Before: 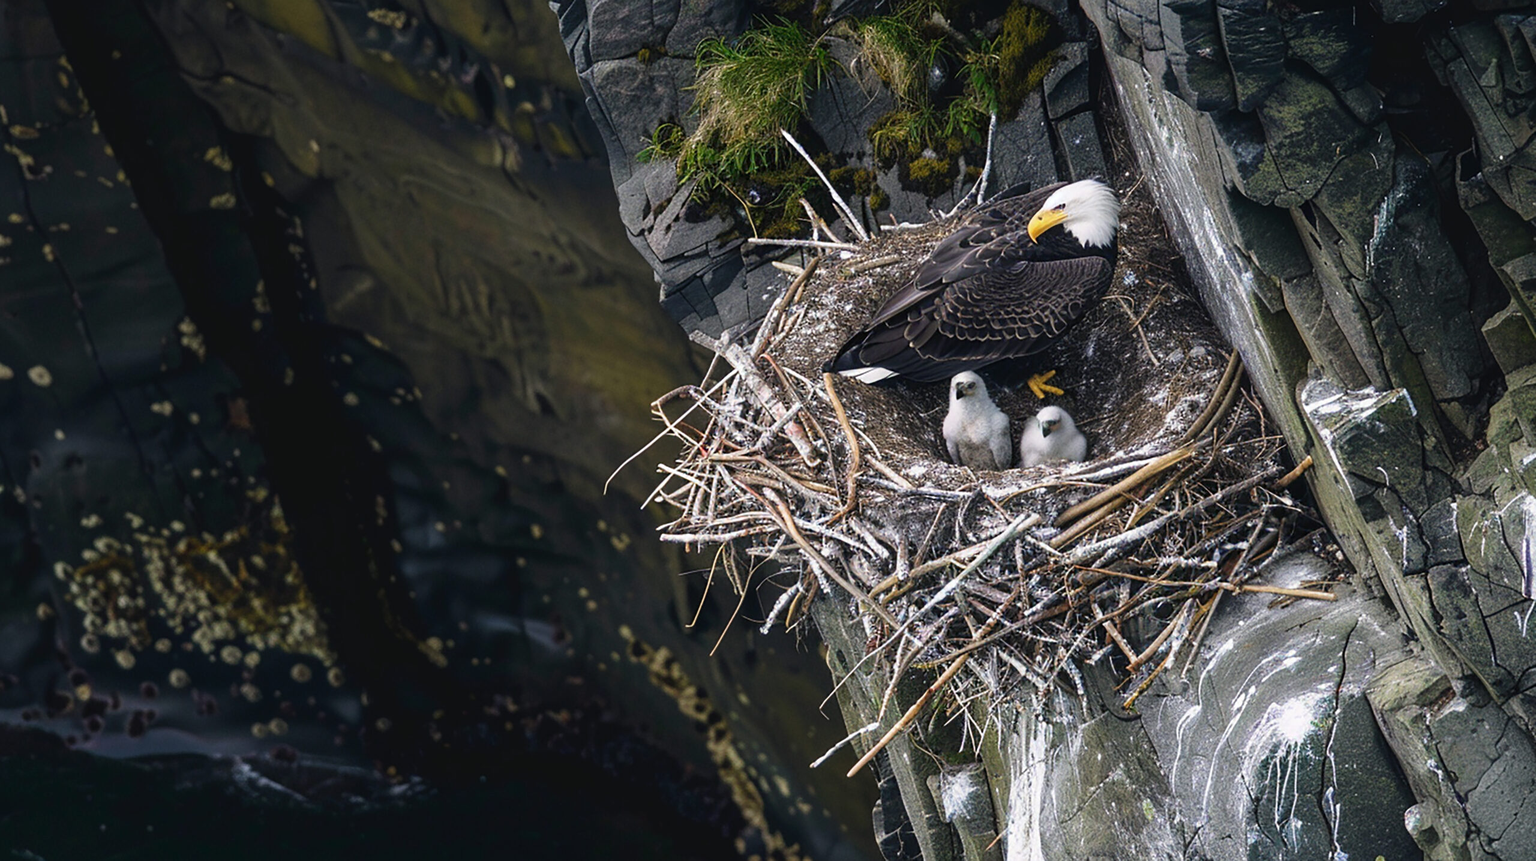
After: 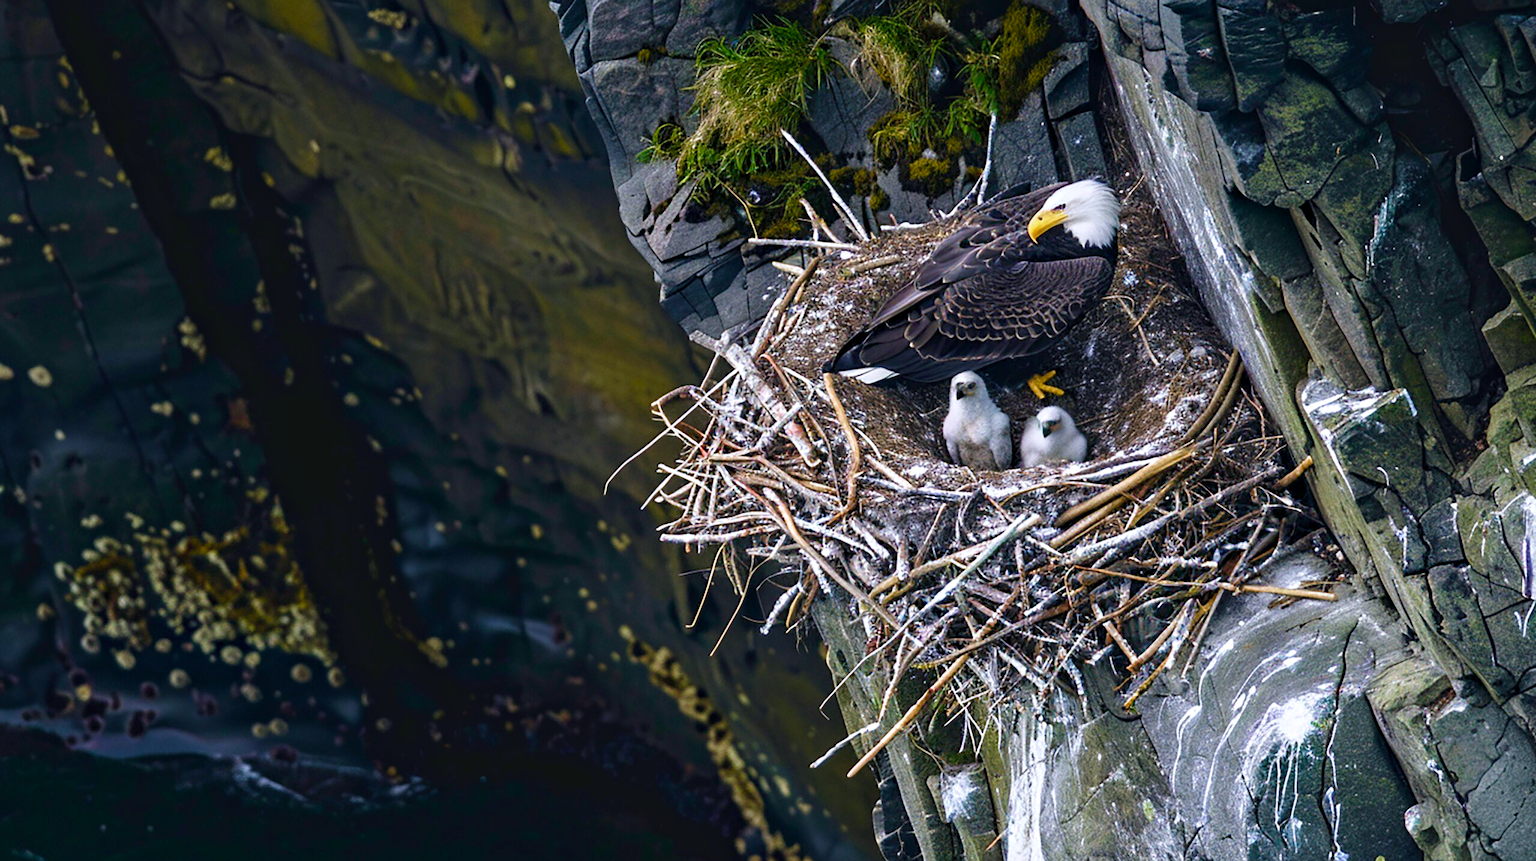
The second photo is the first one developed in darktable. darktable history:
contrast equalizer: y [[0.5, 0.5, 0.544, 0.569, 0.5, 0.5], [0.5 ×6], [0.5 ×6], [0 ×6], [0 ×6]]
white balance: red 0.974, blue 1.044
velvia: on, module defaults
color balance rgb: perceptual saturation grading › global saturation 35%, perceptual saturation grading › highlights -30%, perceptual saturation grading › shadows 35%, perceptual brilliance grading › global brilliance 3%, perceptual brilliance grading › highlights -3%, perceptual brilliance grading › shadows 3%
